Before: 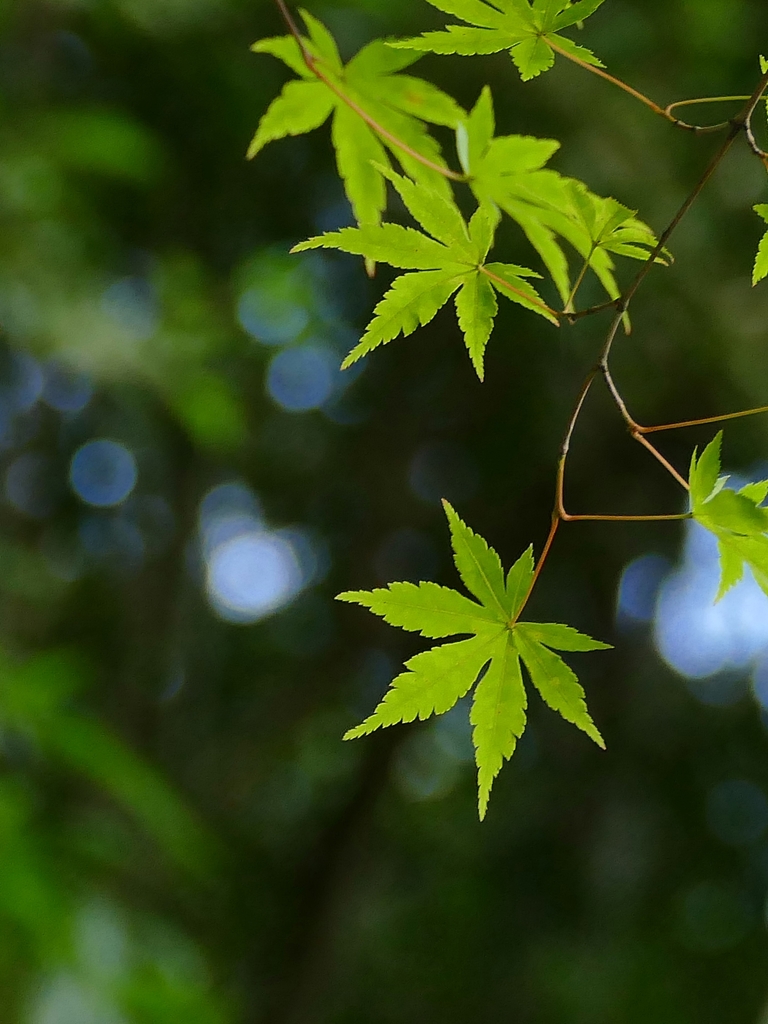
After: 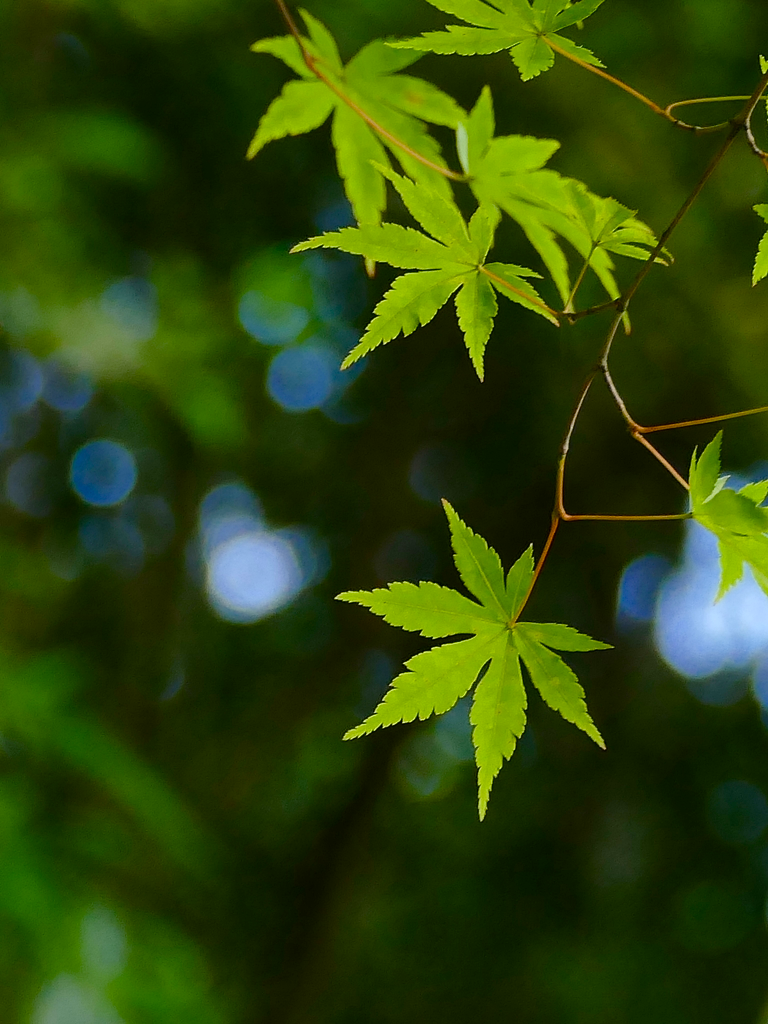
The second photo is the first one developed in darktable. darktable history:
color balance rgb: perceptual saturation grading › global saturation 20%, perceptual saturation grading › highlights -24.73%, perceptual saturation grading › shadows 50.147%, global vibrance 9.604%
